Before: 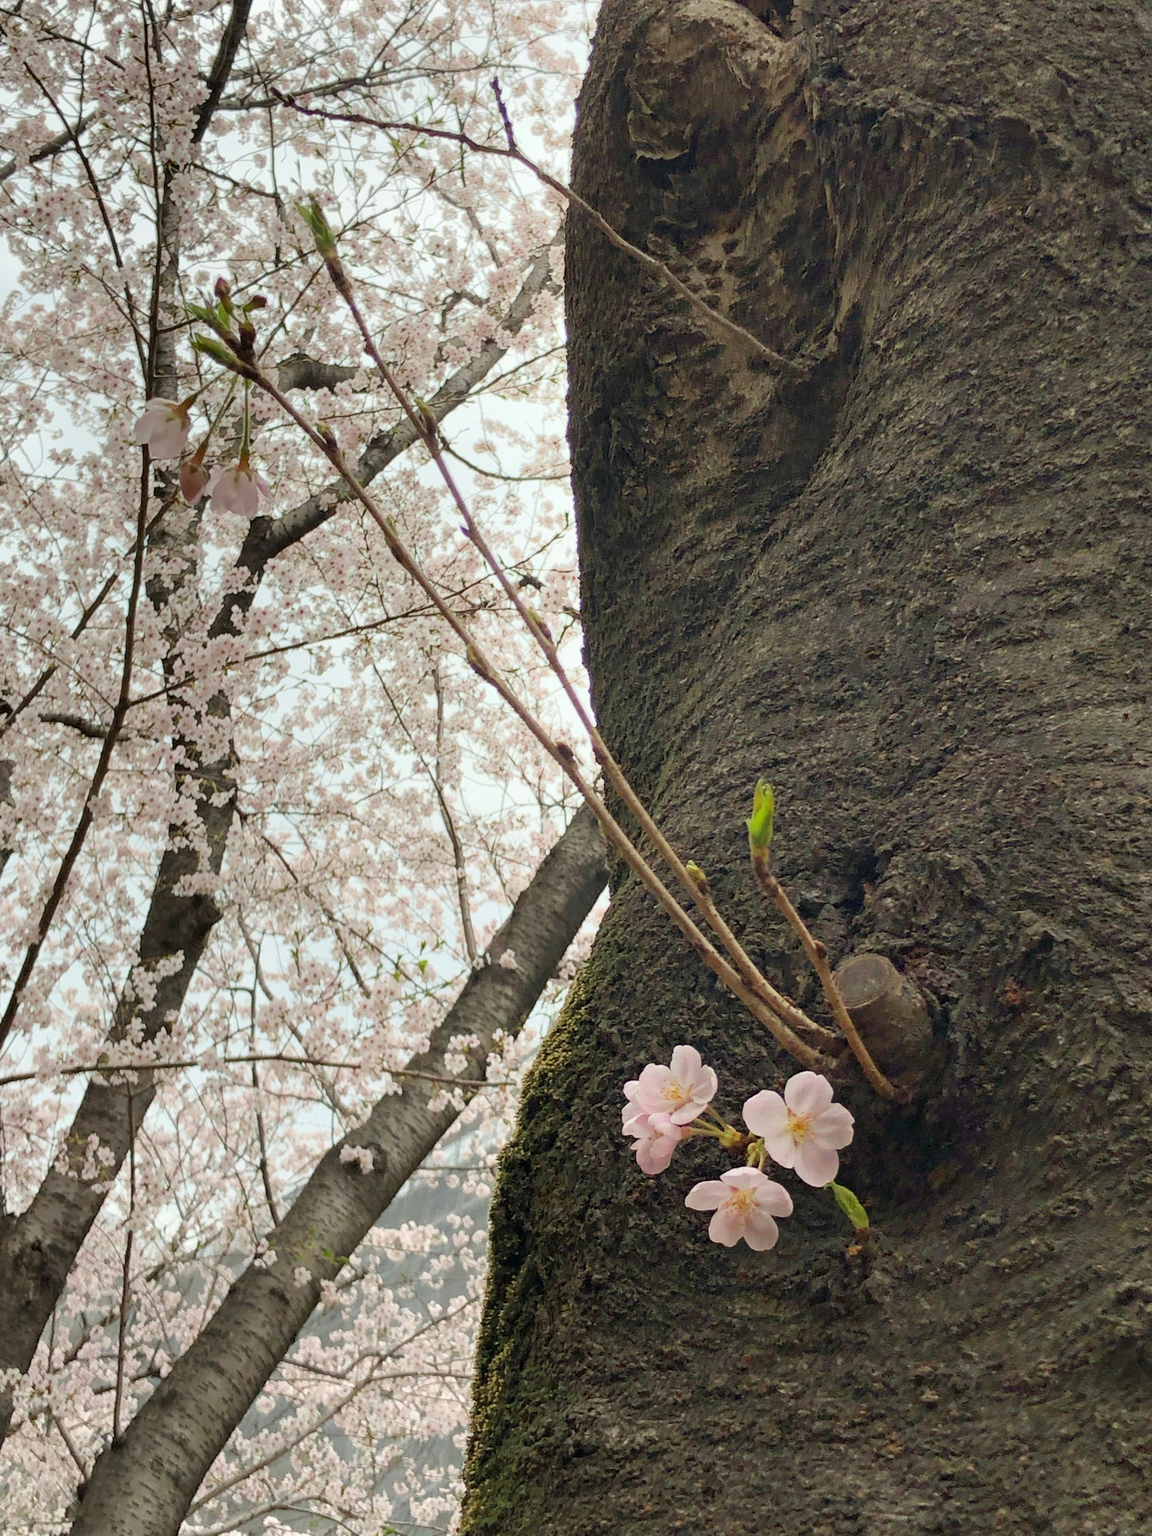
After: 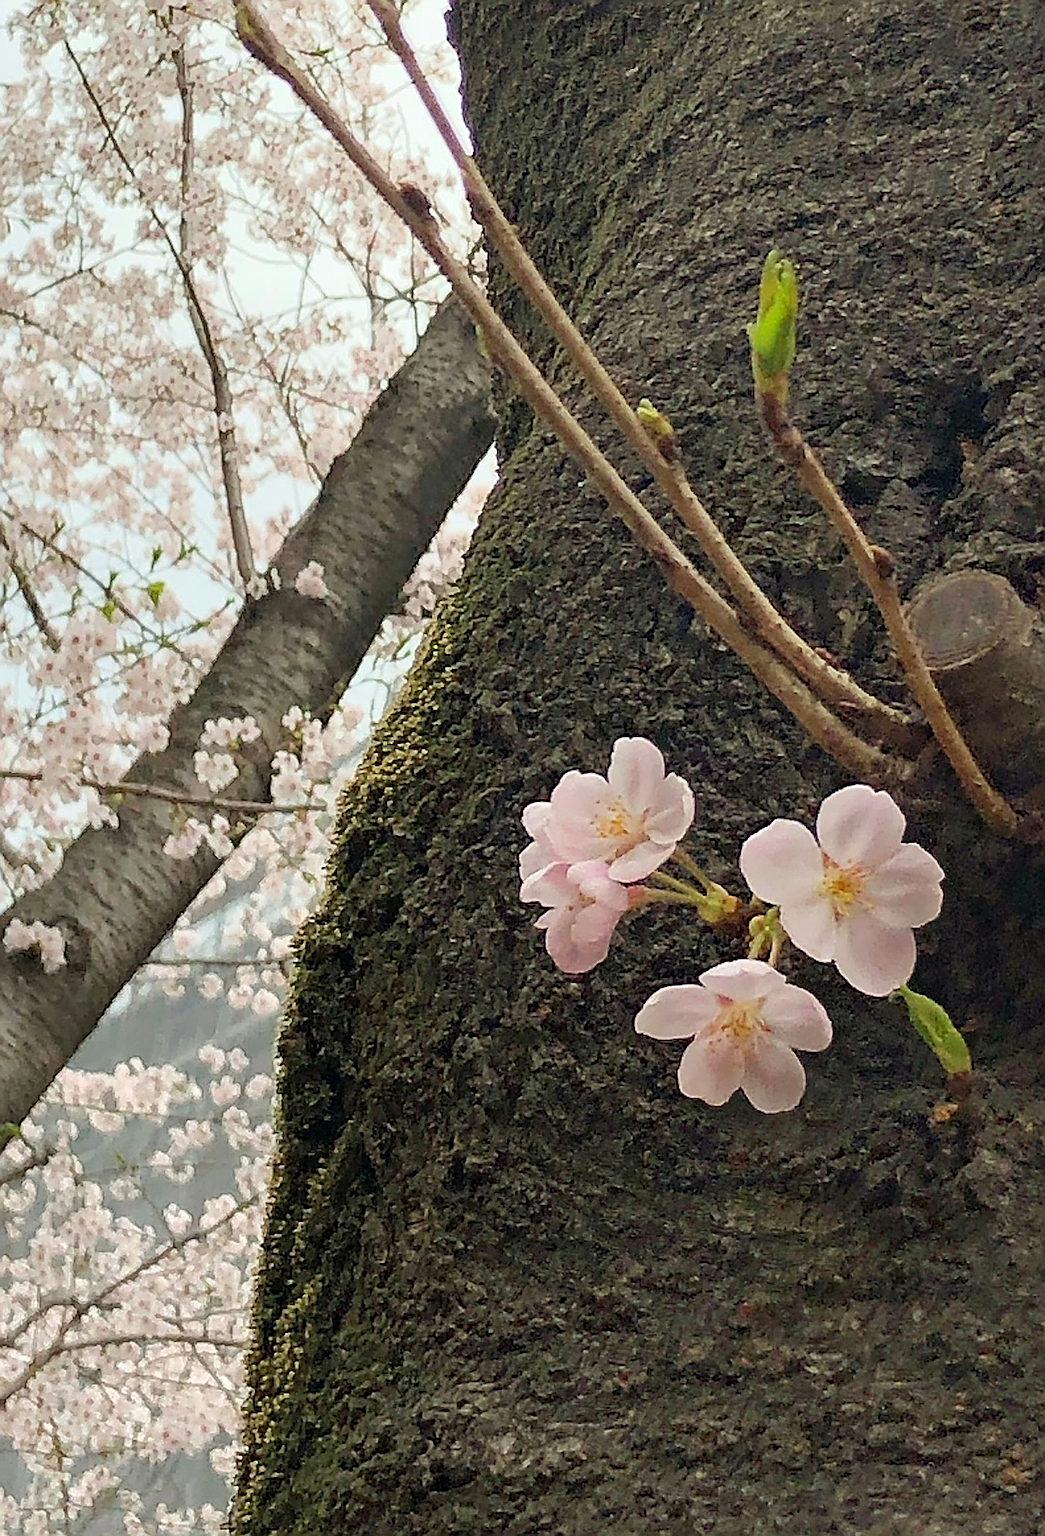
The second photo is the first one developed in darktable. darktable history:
crop: left 29.333%, top 41.811%, right 21.026%, bottom 3.465%
sharpen: amount 1.992
